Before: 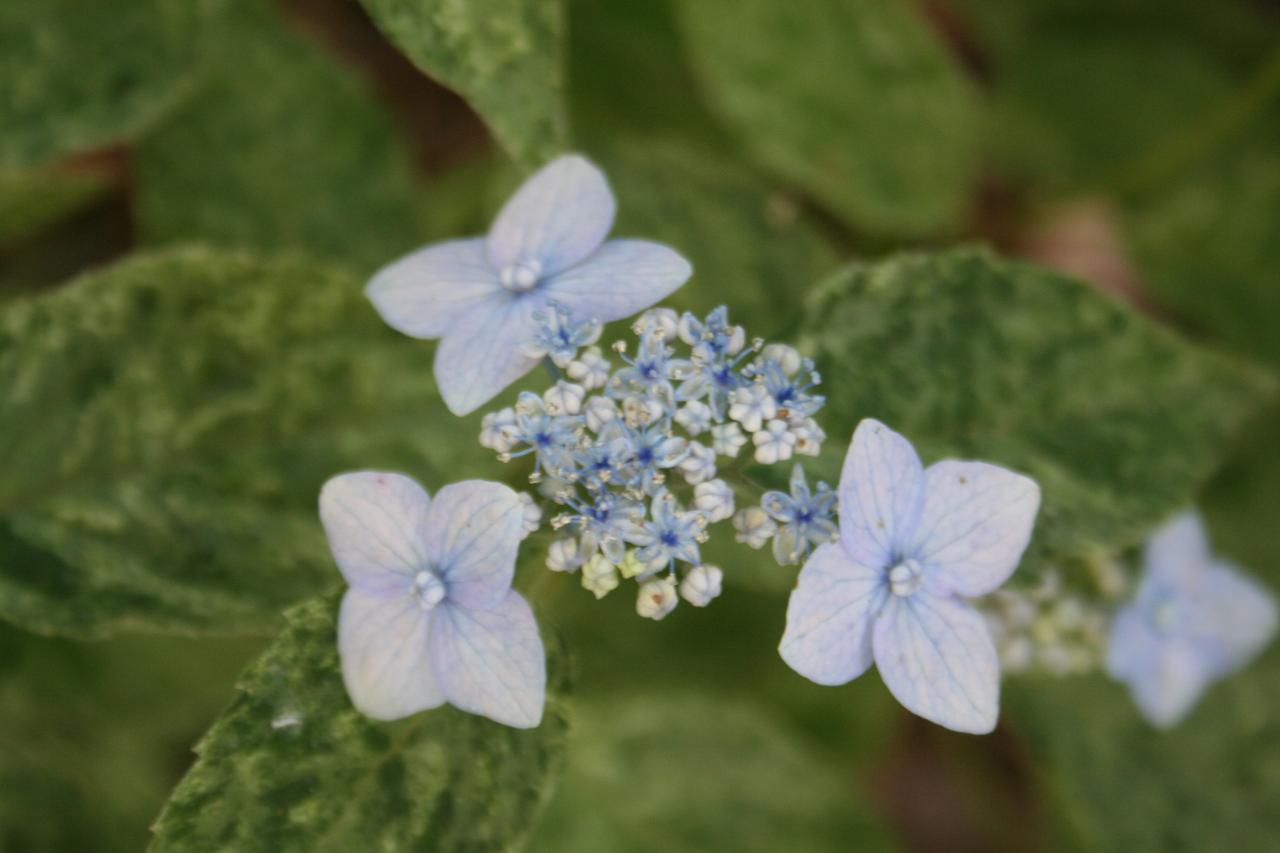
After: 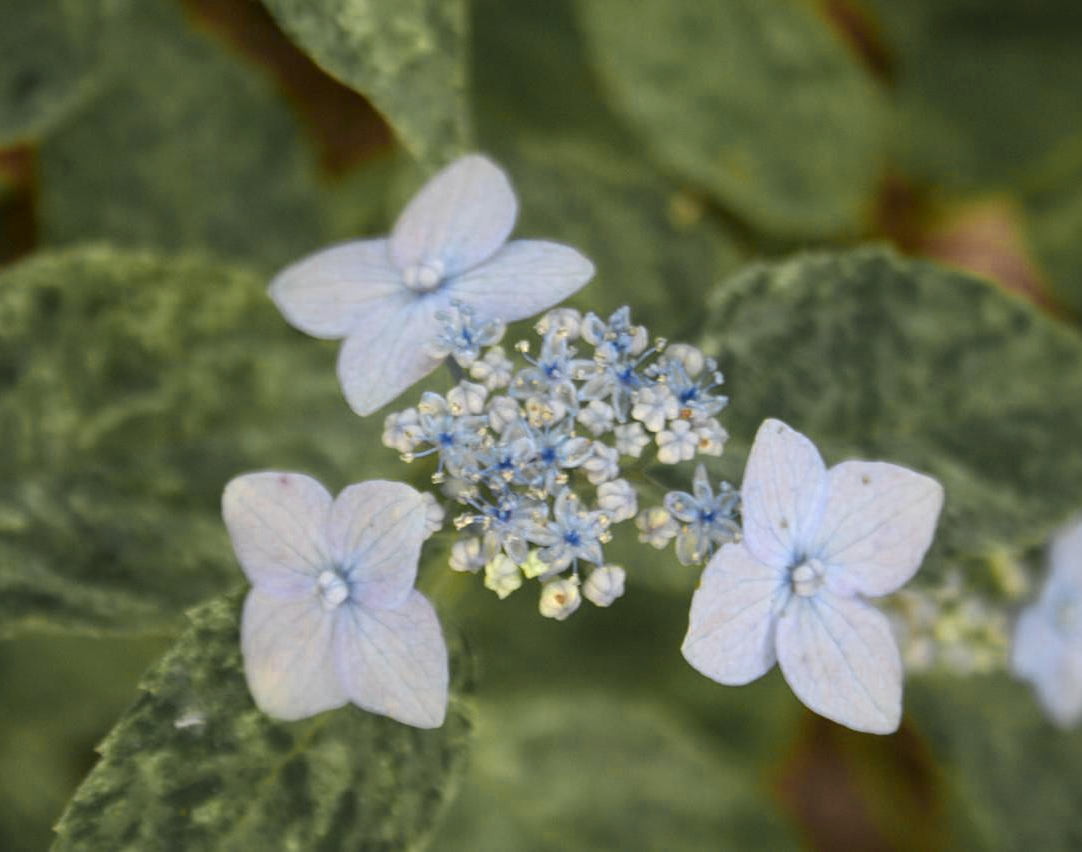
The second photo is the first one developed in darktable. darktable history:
contrast brightness saturation: contrast 0.04, saturation 0.158
color zones: curves: ch0 [(0.004, 0.306) (0.107, 0.448) (0.252, 0.656) (0.41, 0.398) (0.595, 0.515) (0.768, 0.628)]; ch1 [(0.07, 0.323) (0.151, 0.452) (0.252, 0.608) (0.346, 0.221) (0.463, 0.189) (0.61, 0.368) (0.735, 0.395) (0.921, 0.412)]; ch2 [(0, 0.476) (0.132, 0.512) (0.243, 0.512) (0.397, 0.48) (0.522, 0.376) (0.634, 0.536) (0.761, 0.46)]
crop: left 7.583%, right 7.856%
sharpen: amount 0.209
